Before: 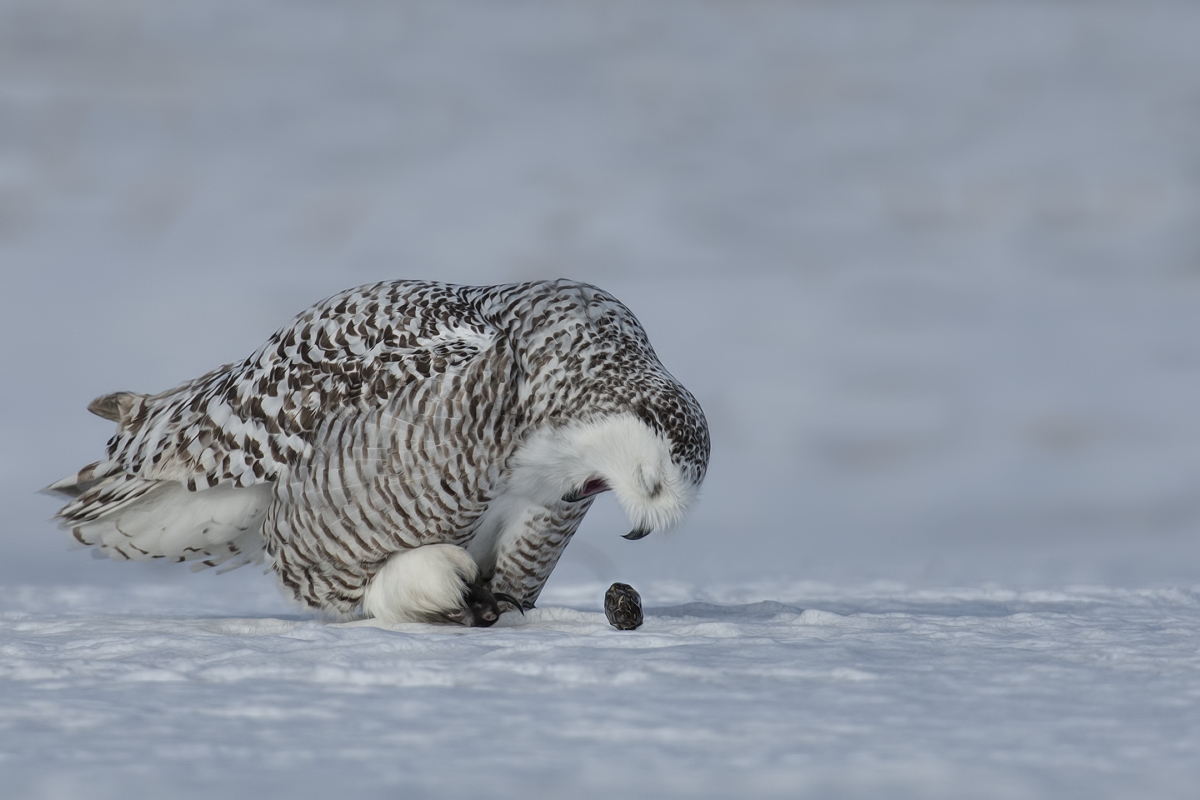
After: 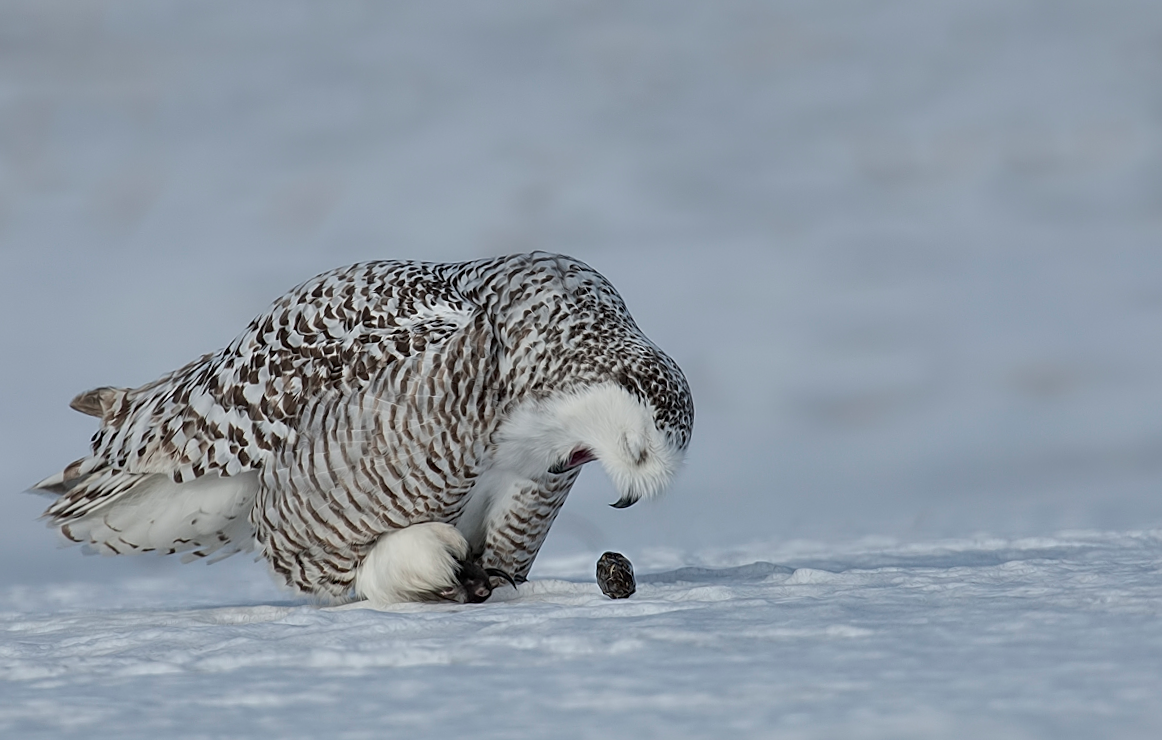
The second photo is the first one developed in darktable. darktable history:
rotate and perspective: rotation -3°, crop left 0.031, crop right 0.968, crop top 0.07, crop bottom 0.93
sharpen: on, module defaults
